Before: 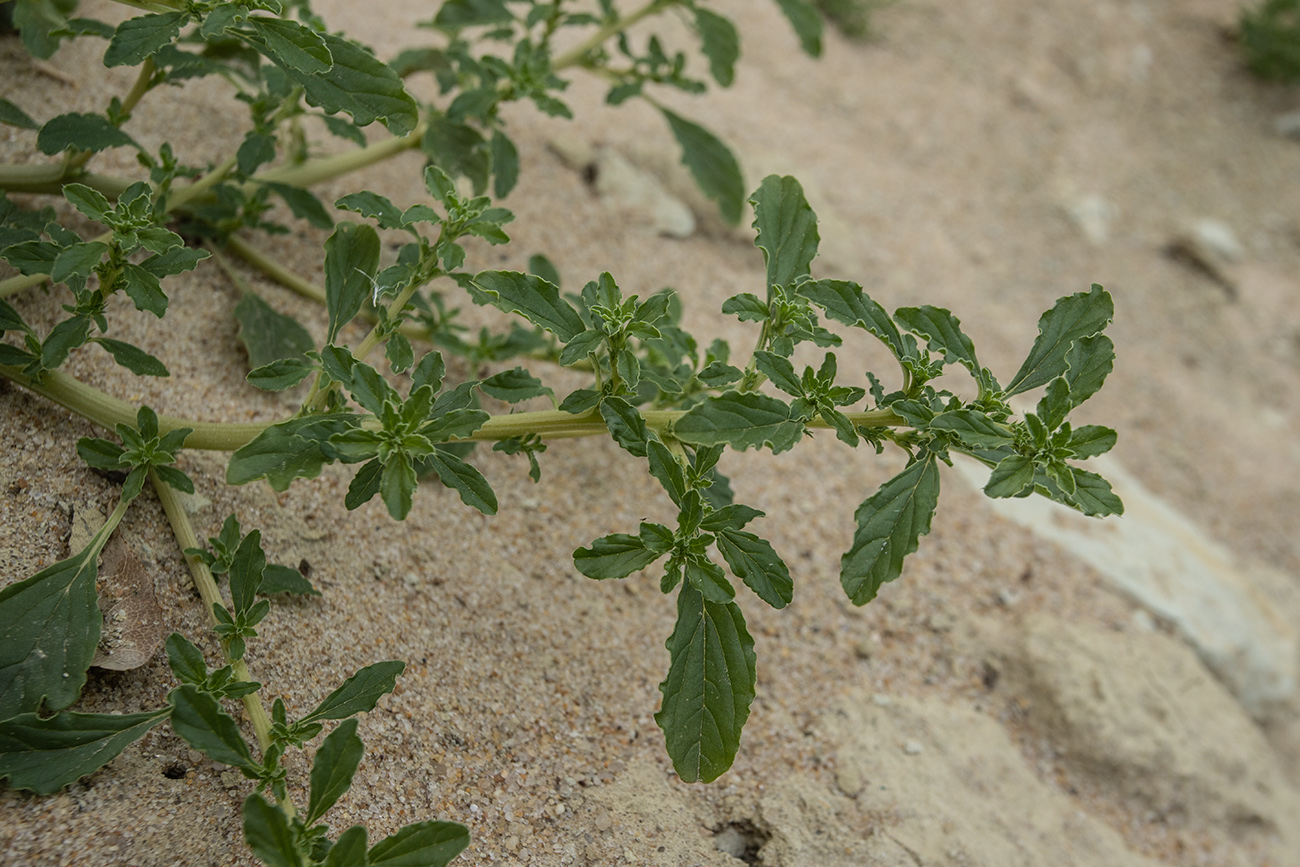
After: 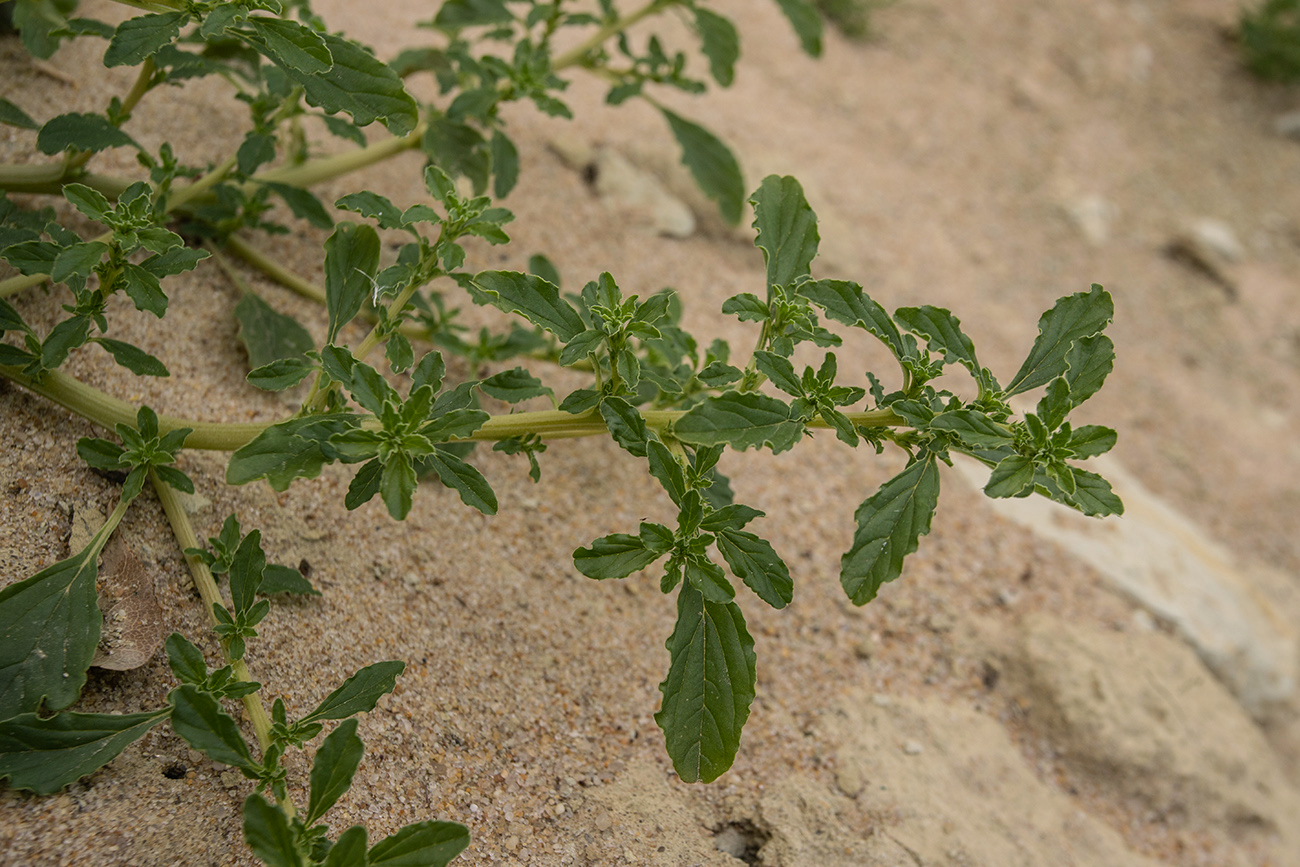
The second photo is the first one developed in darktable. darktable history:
contrast brightness saturation: saturation 0.121
color correction: highlights a* 5.9, highlights b* 4.77
